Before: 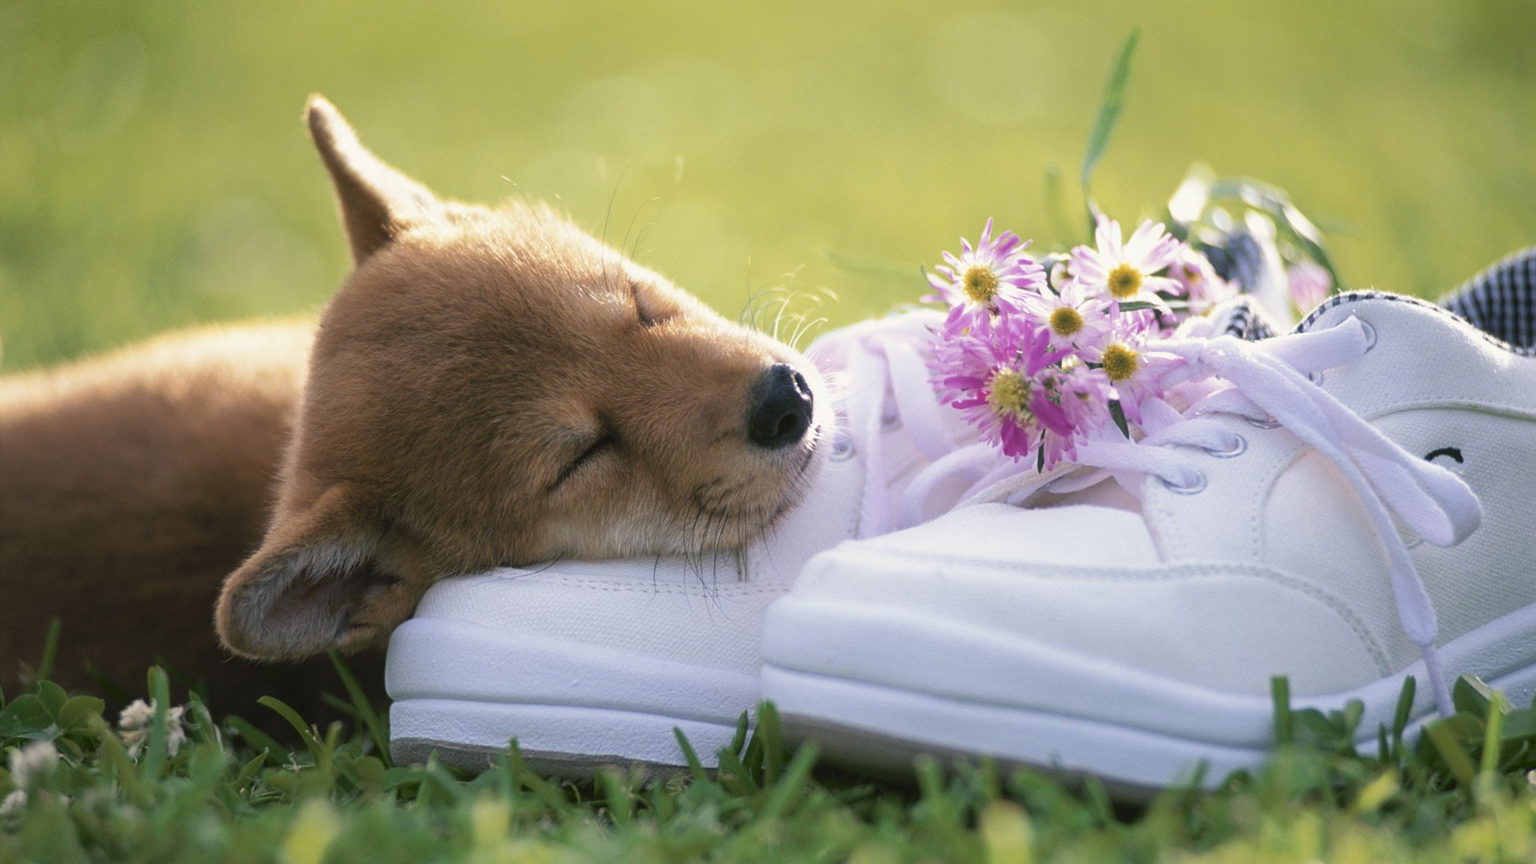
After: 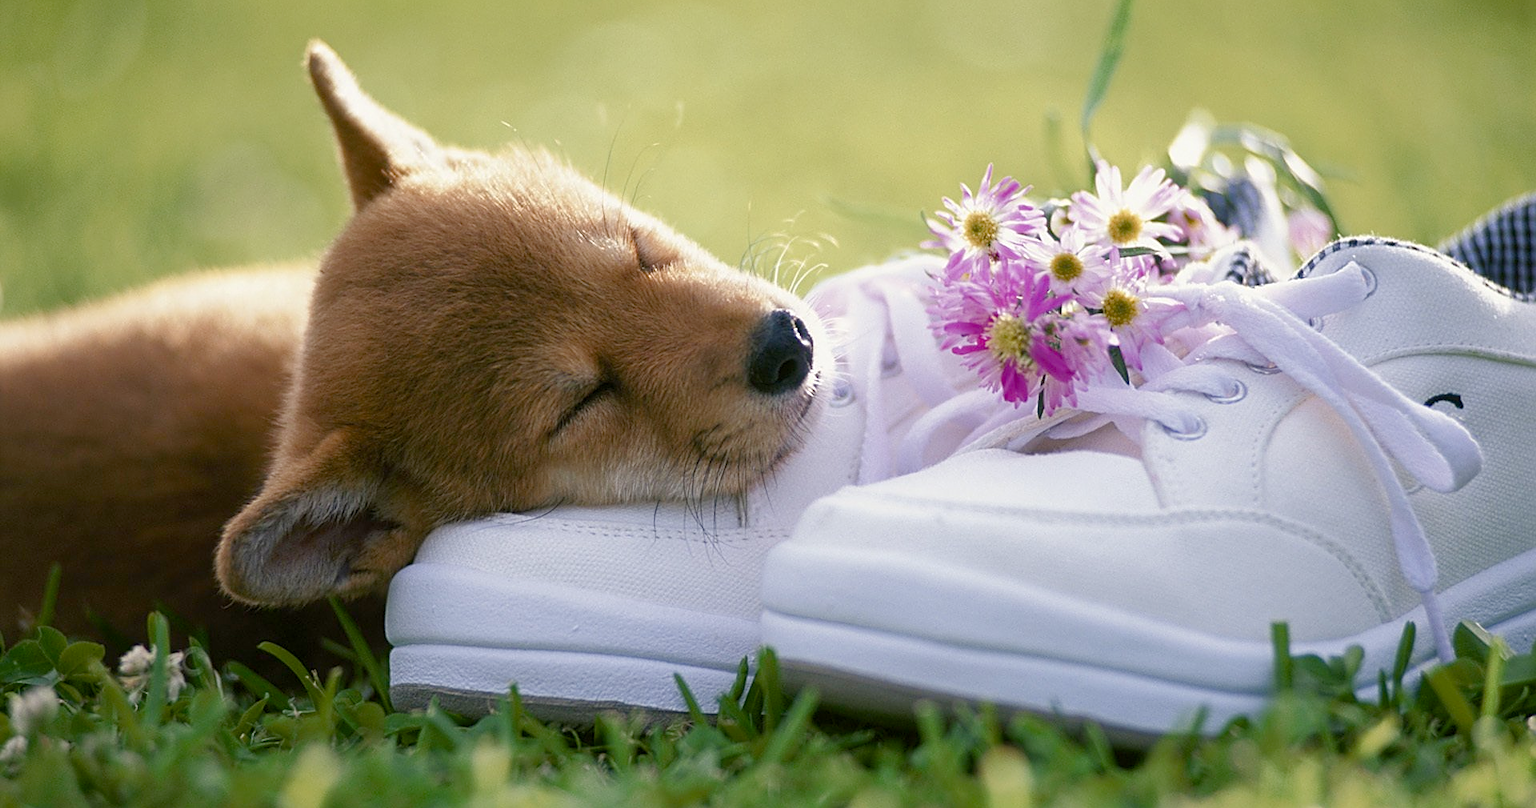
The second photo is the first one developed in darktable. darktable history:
crop and rotate: top 6.299%
color balance rgb: global offset › luminance -0.467%, perceptual saturation grading › global saturation 20%, perceptual saturation grading › highlights -50.607%, perceptual saturation grading › shadows 30.048%, global vibrance 20%
sharpen: on, module defaults
